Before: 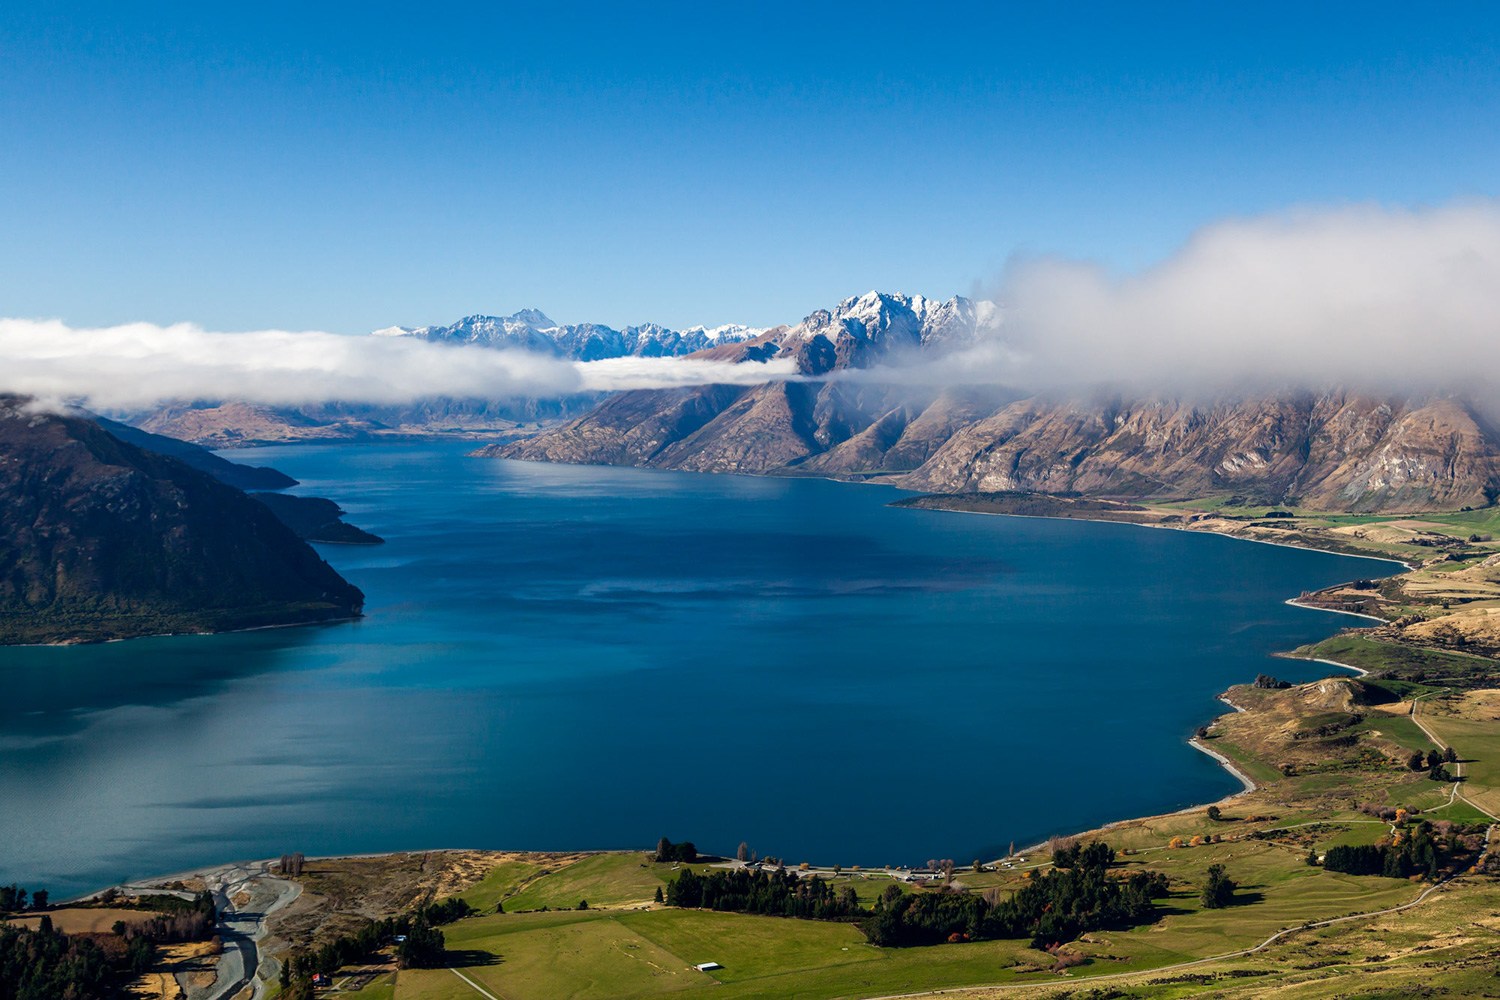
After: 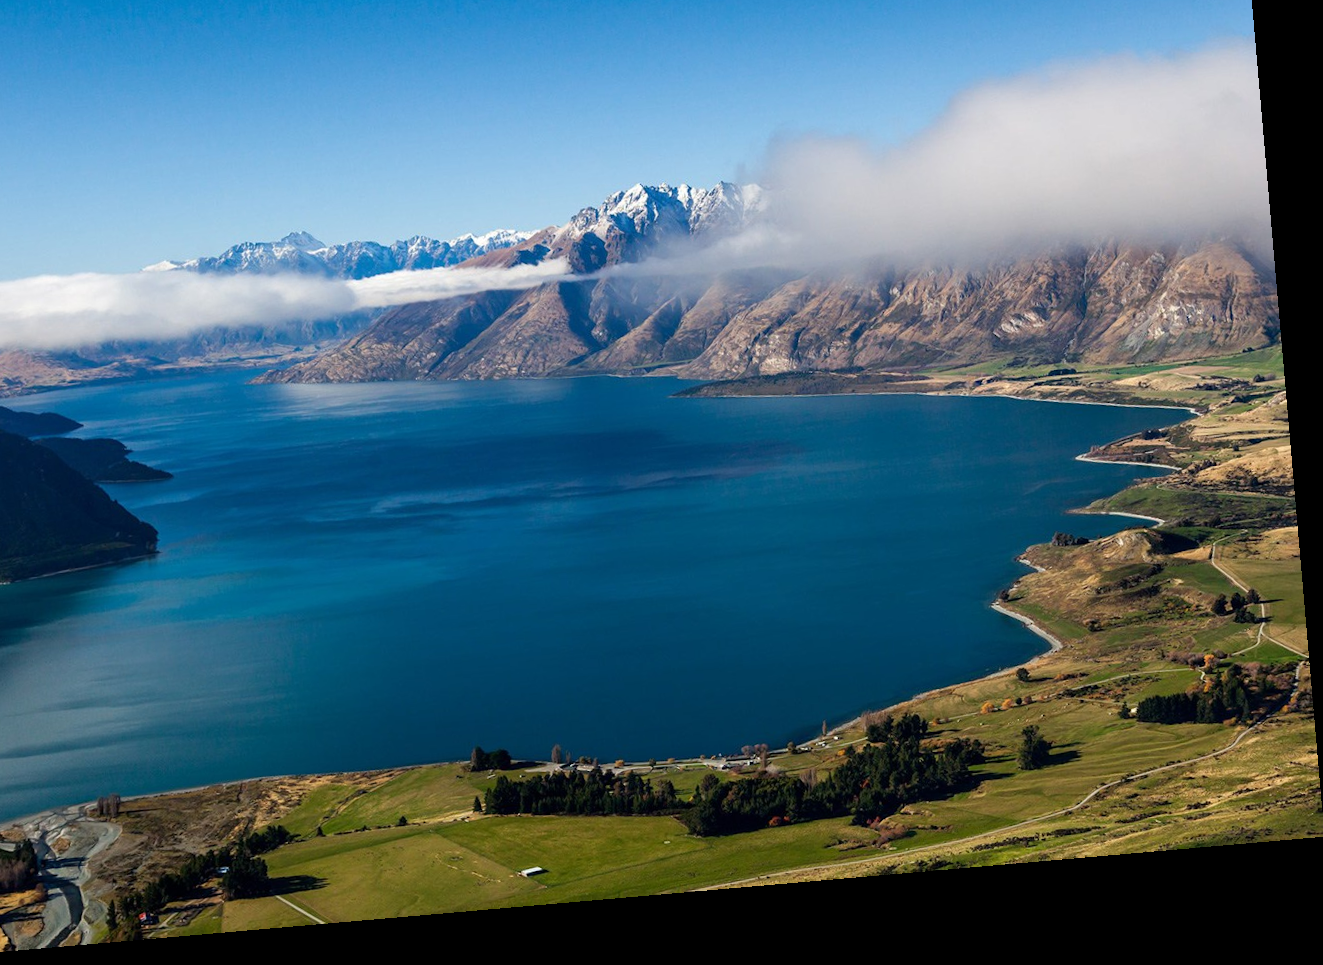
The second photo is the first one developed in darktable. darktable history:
rotate and perspective: rotation -4.98°, automatic cropping off
crop: left 16.315%, top 14.246%
